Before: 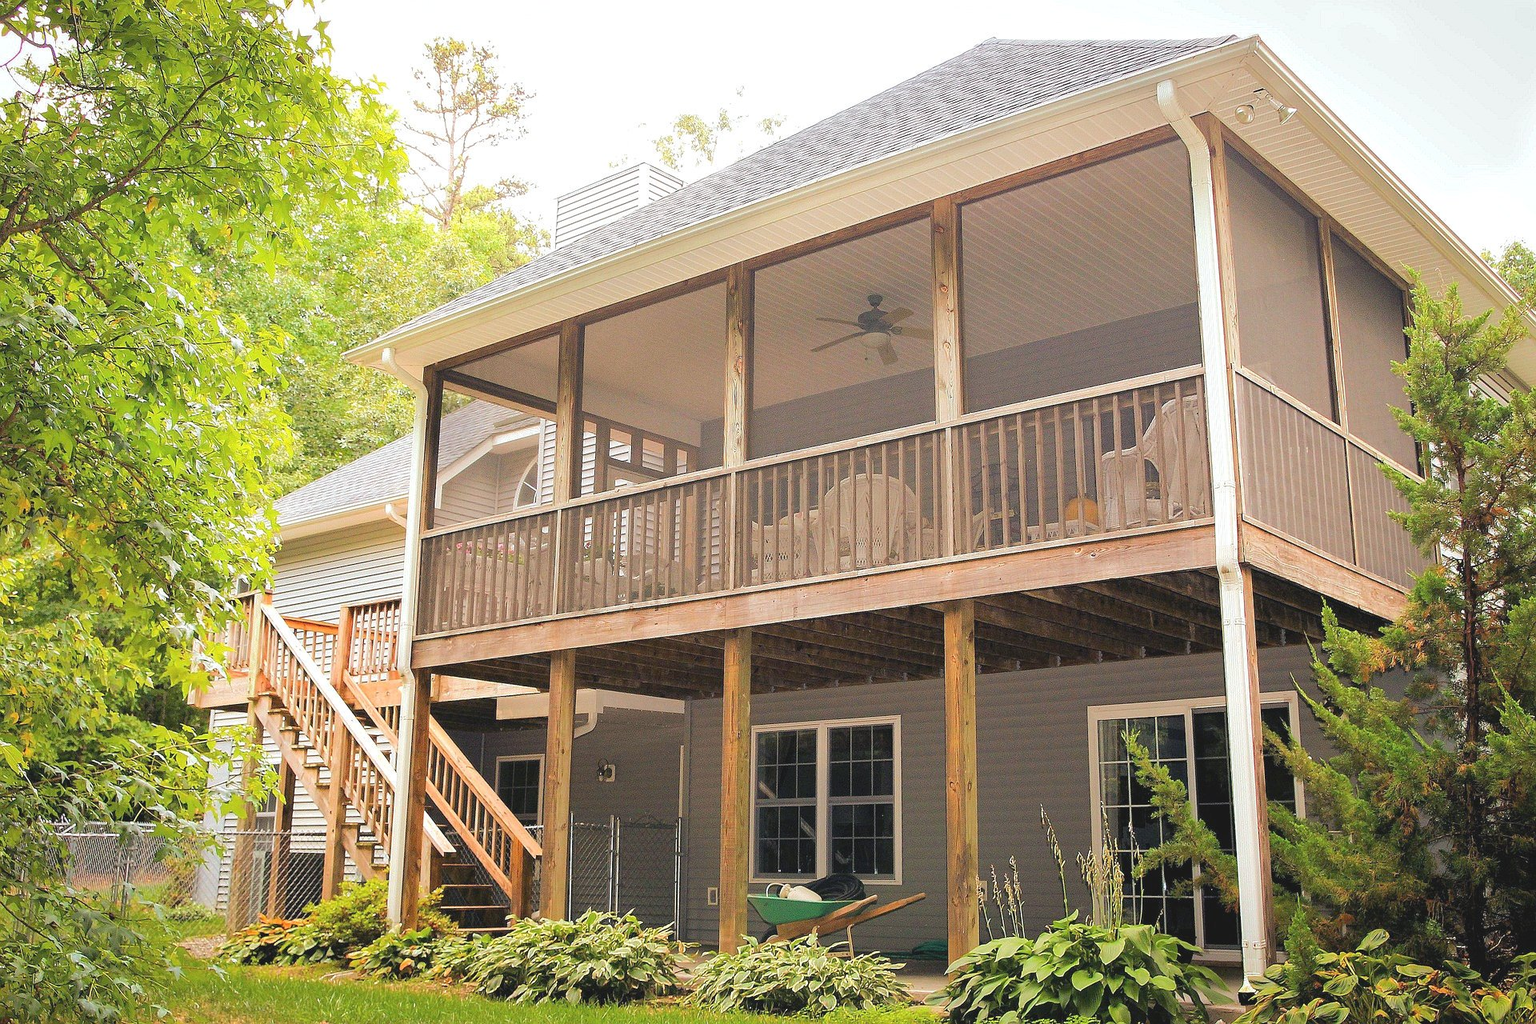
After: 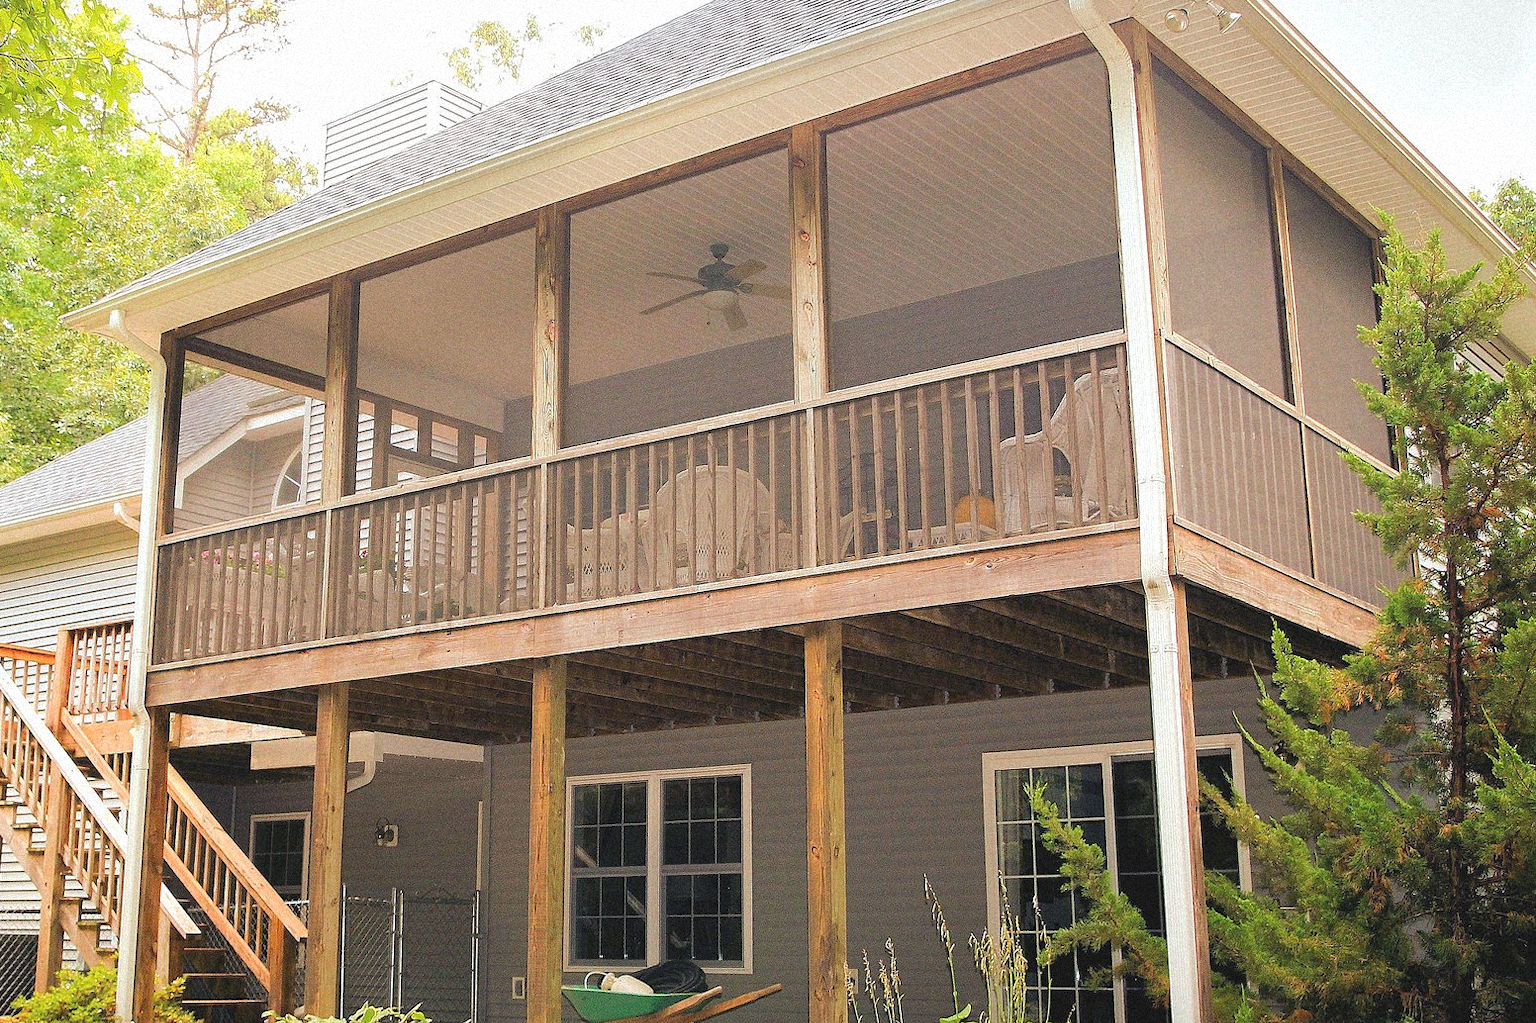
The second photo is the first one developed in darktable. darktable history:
crop: left 19.159%, top 9.58%, bottom 9.58%
grain: mid-tones bias 0%
